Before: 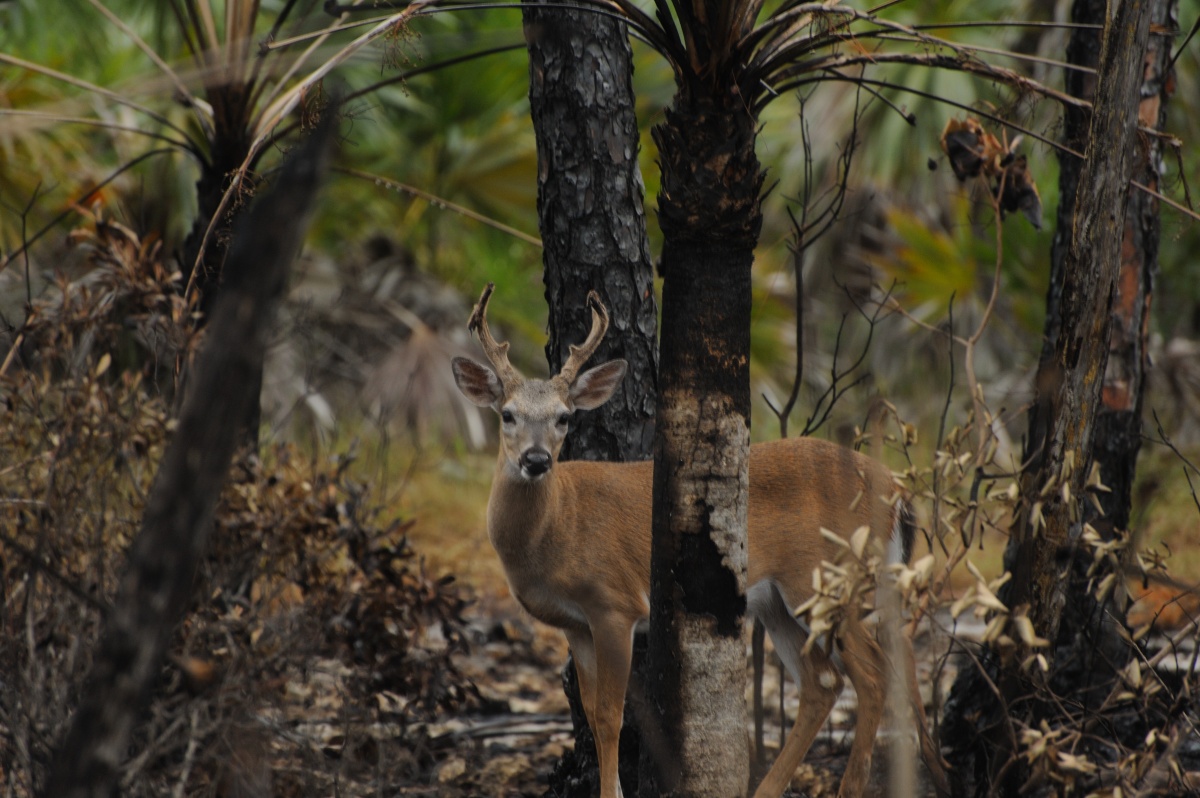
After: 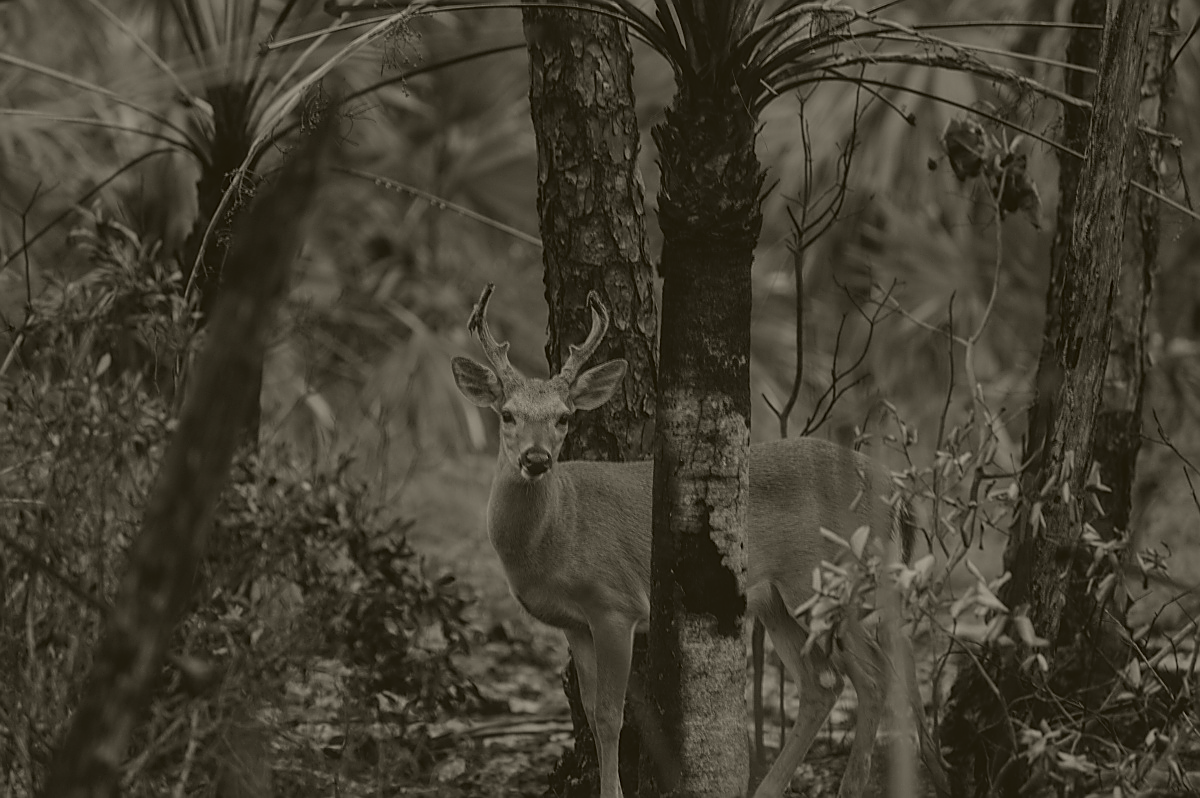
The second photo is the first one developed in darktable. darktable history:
colorize: hue 41.44°, saturation 22%, source mix 60%, lightness 10.61%
local contrast: highlights 40%, shadows 60%, detail 136%, midtone range 0.514
sharpen: radius 1.4, amount 1.25, threshold 0.7
